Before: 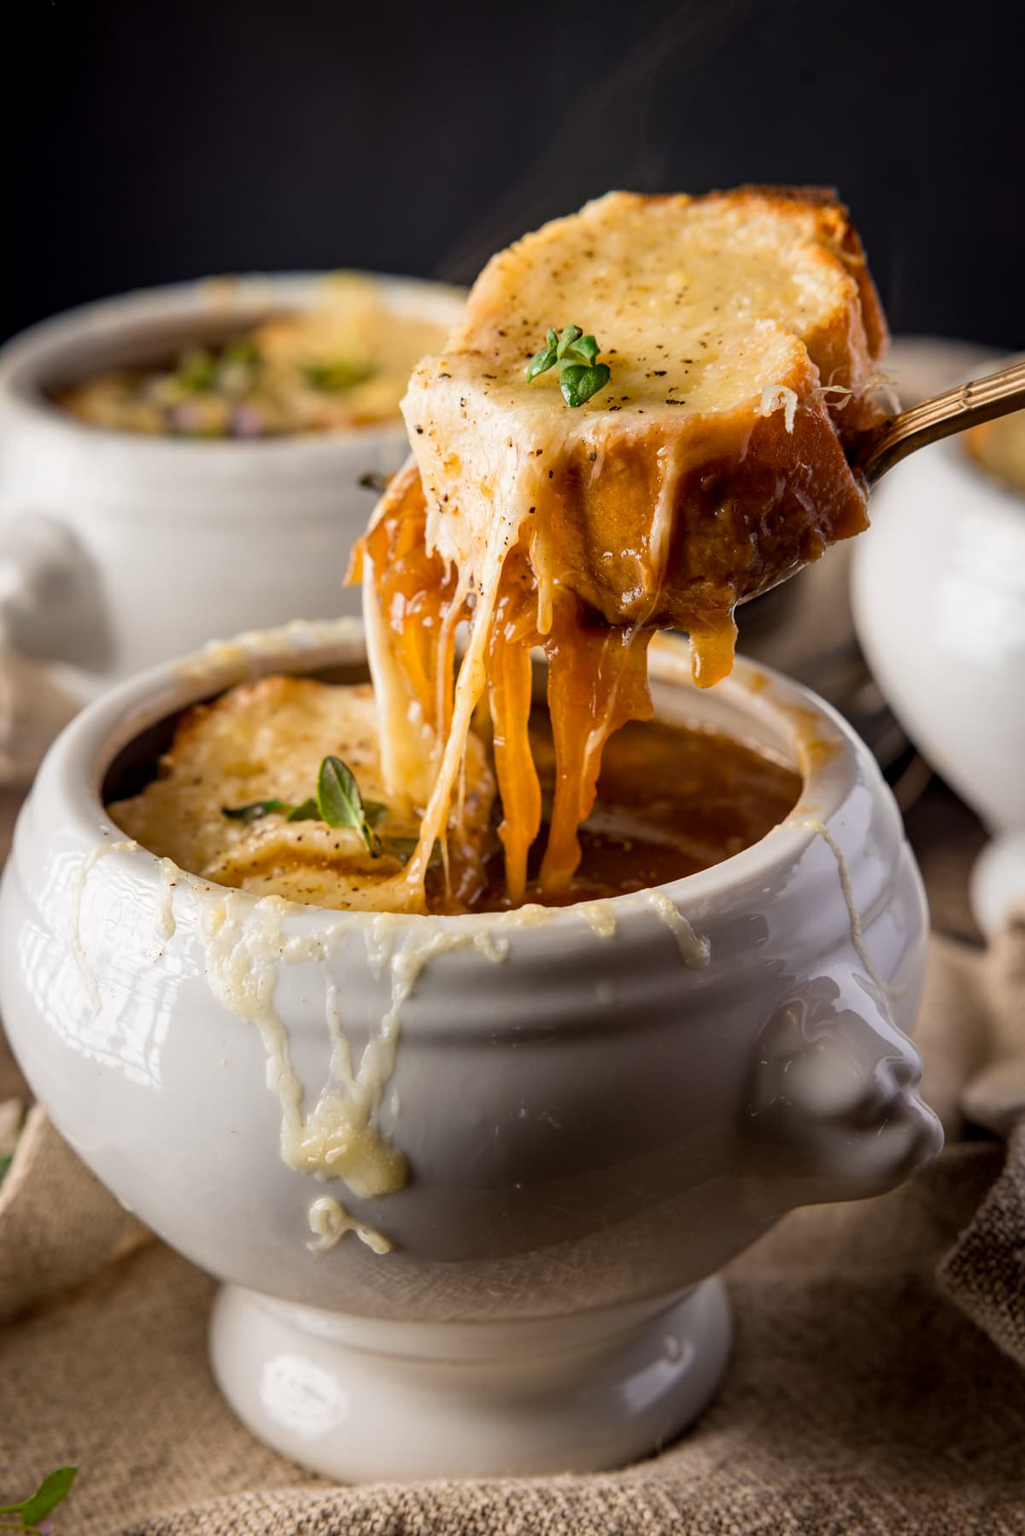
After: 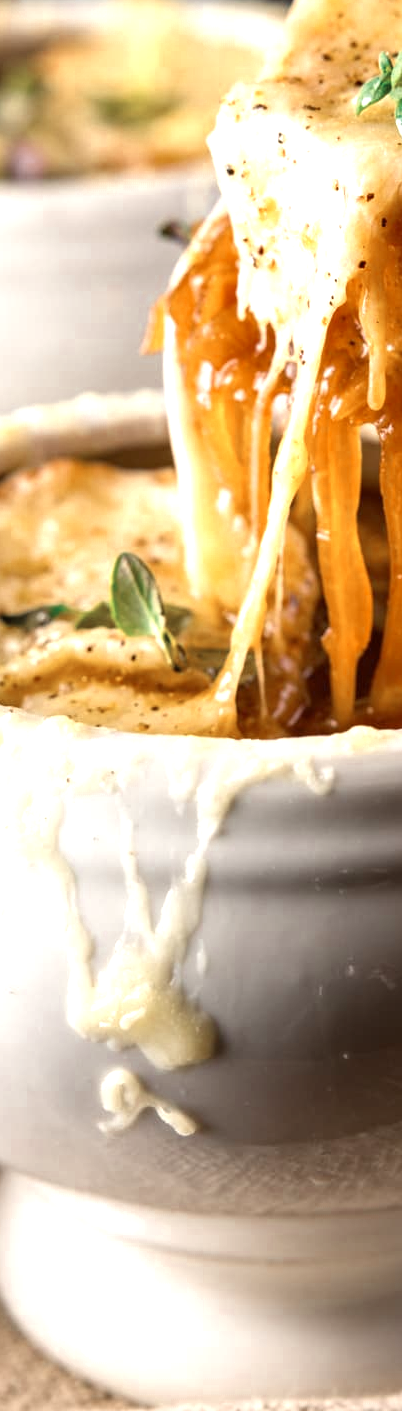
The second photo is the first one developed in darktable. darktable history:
exposure: exposure 1 EV, compensate highlight preservation false
color zones: curves: ch0 [(0, 0.5) (0.125, 0.4) (0.25, 0.5) (0.375, 0.4) (0.5, 0.4) (0.625, 0.35) (0.75, 0.35) (0.875, 0.5)]; ch1 [(0, 0.35) (0.125, 0.45) (0.25, 0.35) (0.375, 0.35) (0.5, 0.35) (0.625, 0.35) (0.75, 0.45) (0.875, 0.35)]; ch2 [(0, 0.6) (0.125, 0.5) (0.25, 0.5) (0.375, 0.6) (0.5, 0.6) (0.625, 0.5) (0.75, 0.5) (0.875, 0.5)]
crop and rotate: left 21.77%, top 18.528%, right 44.676%, bottom 2.997%
